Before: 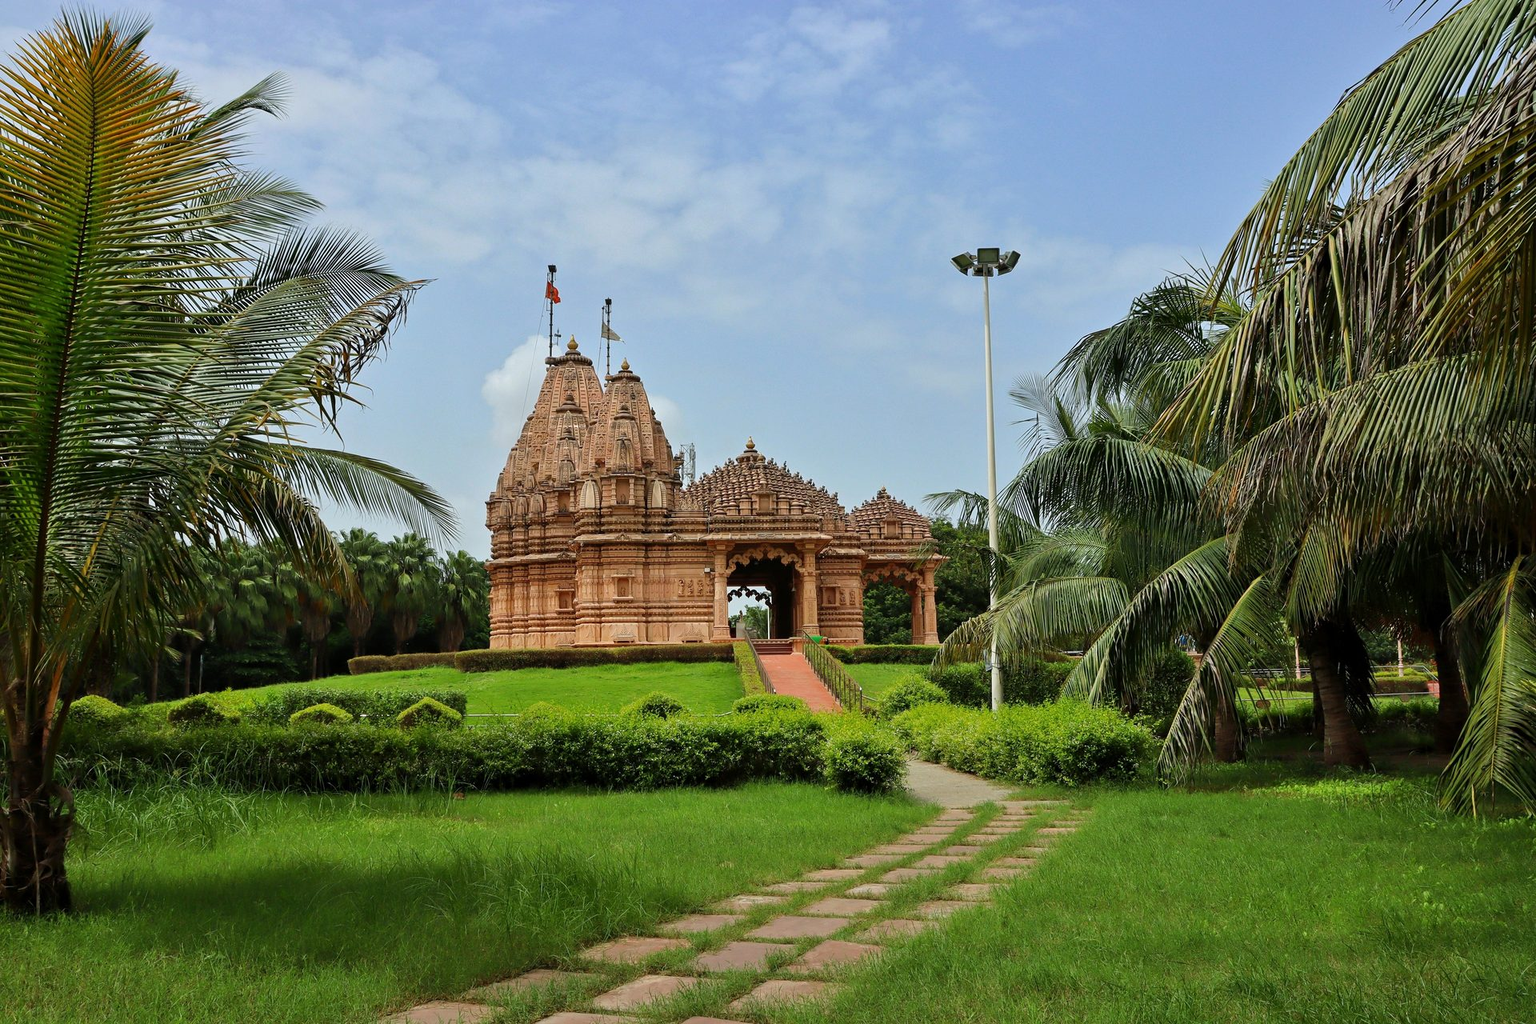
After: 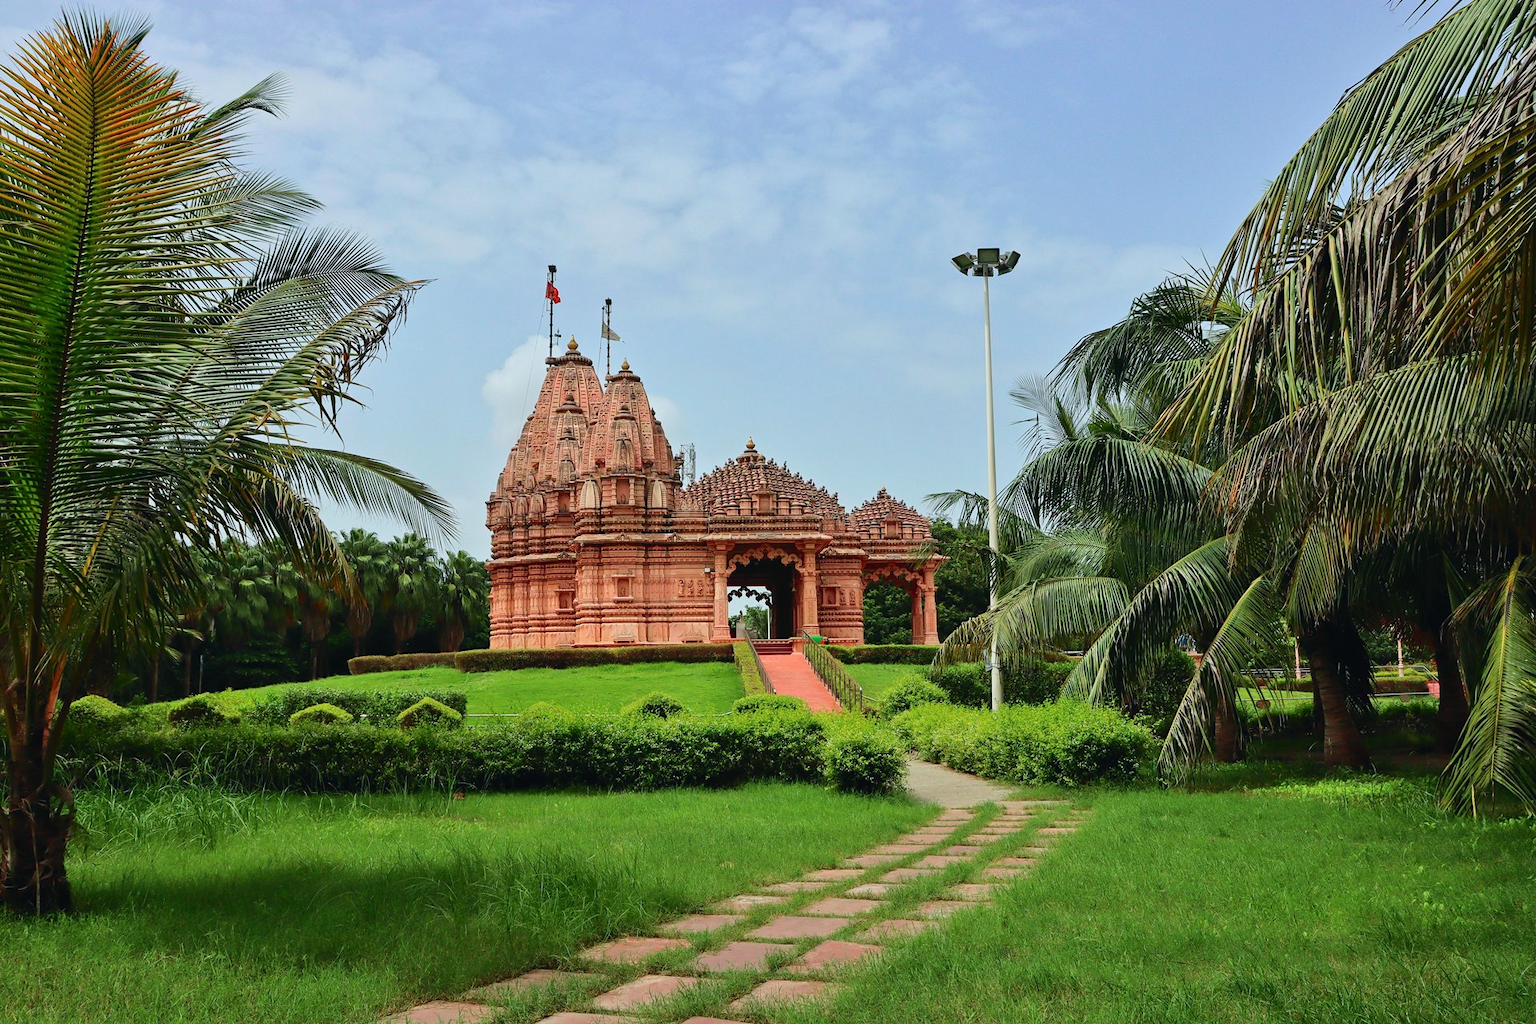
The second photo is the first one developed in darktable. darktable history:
tone curve: curves: ch0 [(0, 0.025) (0.15, 0.143) (0.452, 0.486) (0.751, 0.788) (1, 0.961)]; ch1 [(0, 0) (0.416, 0.4) (0.476, 0.469) (0.497, 0.494) (0.546, 0.571) (0.566, 0.607) (0.62, 0.657) (1, 1)]; ch2 [(0, 0) (0.386, 0.397) (0.505, 0.498) (0.547, 0.546) (0.579, 0.58) (1, 1)], color space Lab, independent channels, preserve colors none
